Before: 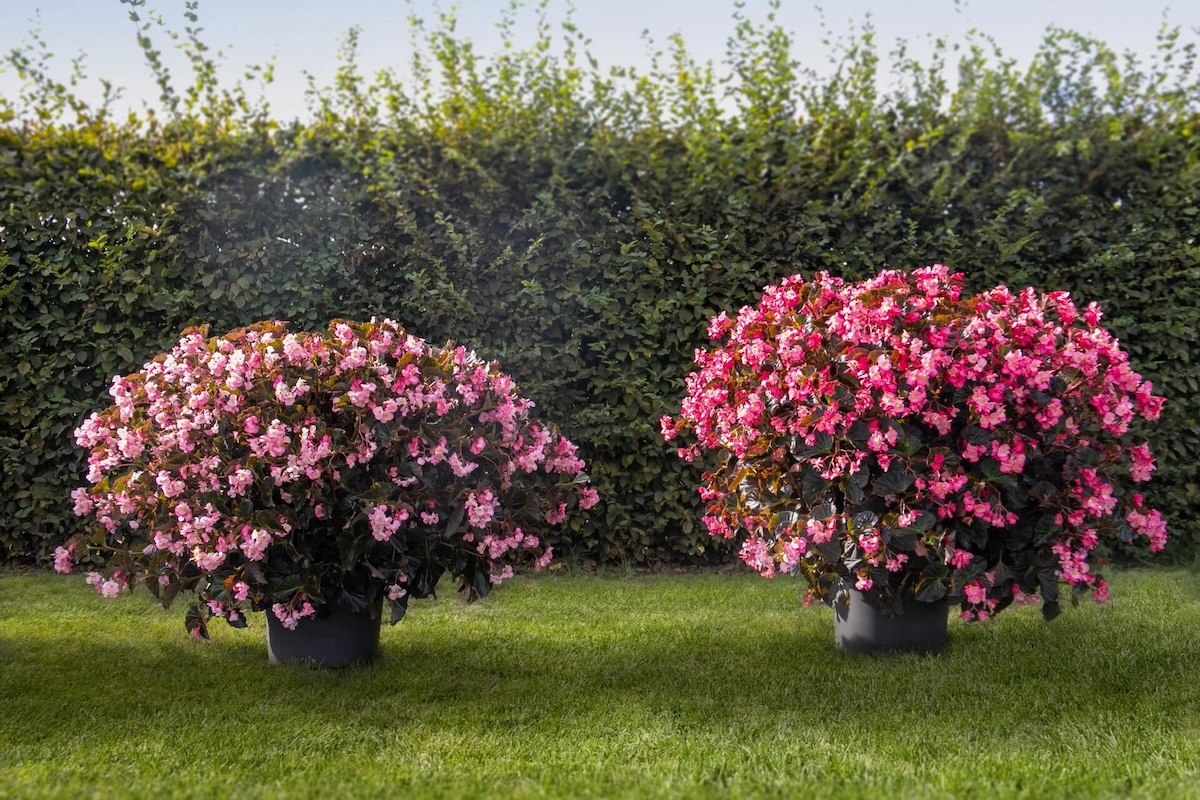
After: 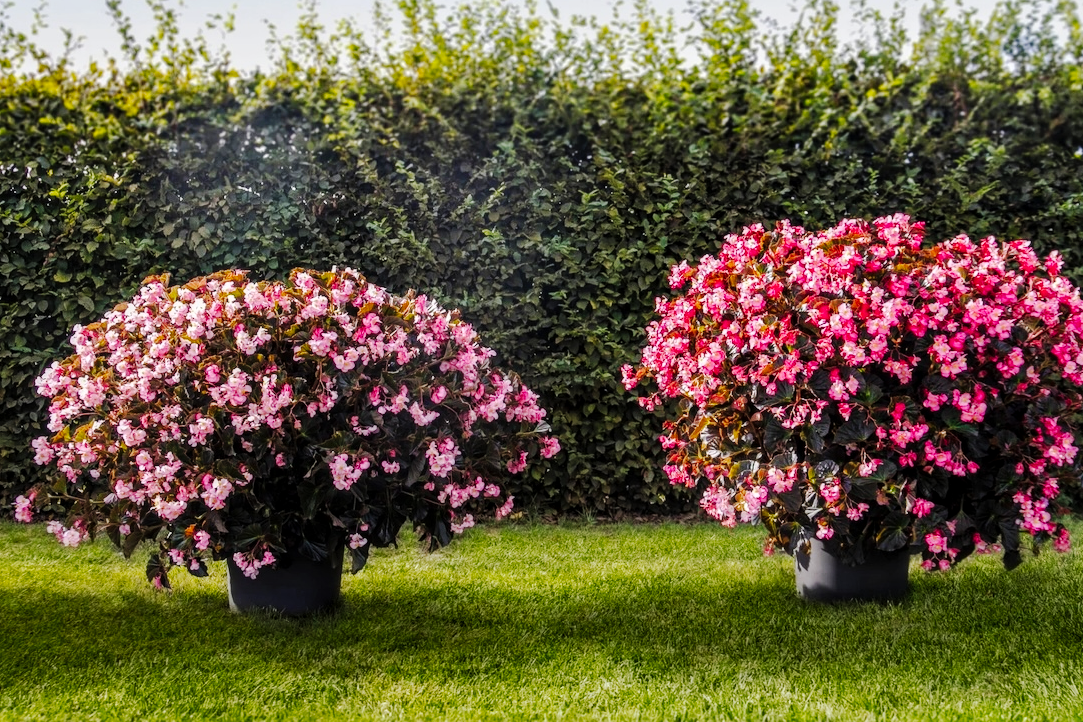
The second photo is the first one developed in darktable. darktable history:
local contrast: on, module defaults
crop: left 3.305%, top 6.436%, right 6.389%, bottom 3.258%
tone curve: curves: ch0 [(0, 0) (0.003, 0.002) (0.011, 0.009) (0.025, 0.018) (0.044, 0.03) (0.069, 0.043) (0.1, 0.057) (0.136, 0.079) (0.177, 0.125) (0.224, 0.178) (0.277, 0.255) (0.335, 0.341) (0.399, 0.443) (0.468, 0.553) (0.543, 0.644) (0.623, 0.718) (0.709, 0.779) (0.801, 0.849) (0.898, 0.929) (1, 1)], preserve colors none
